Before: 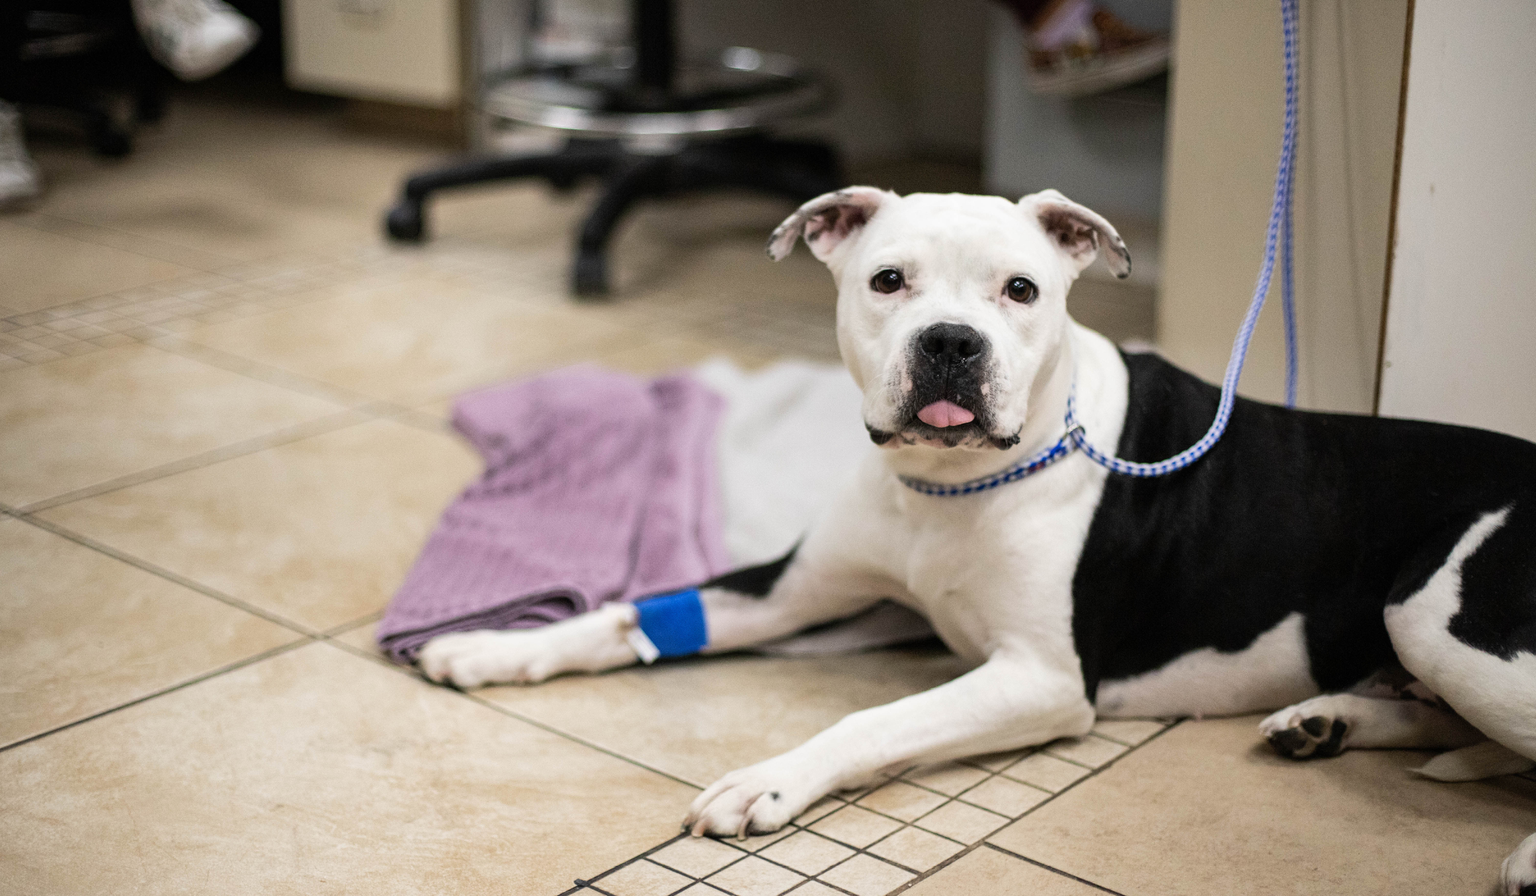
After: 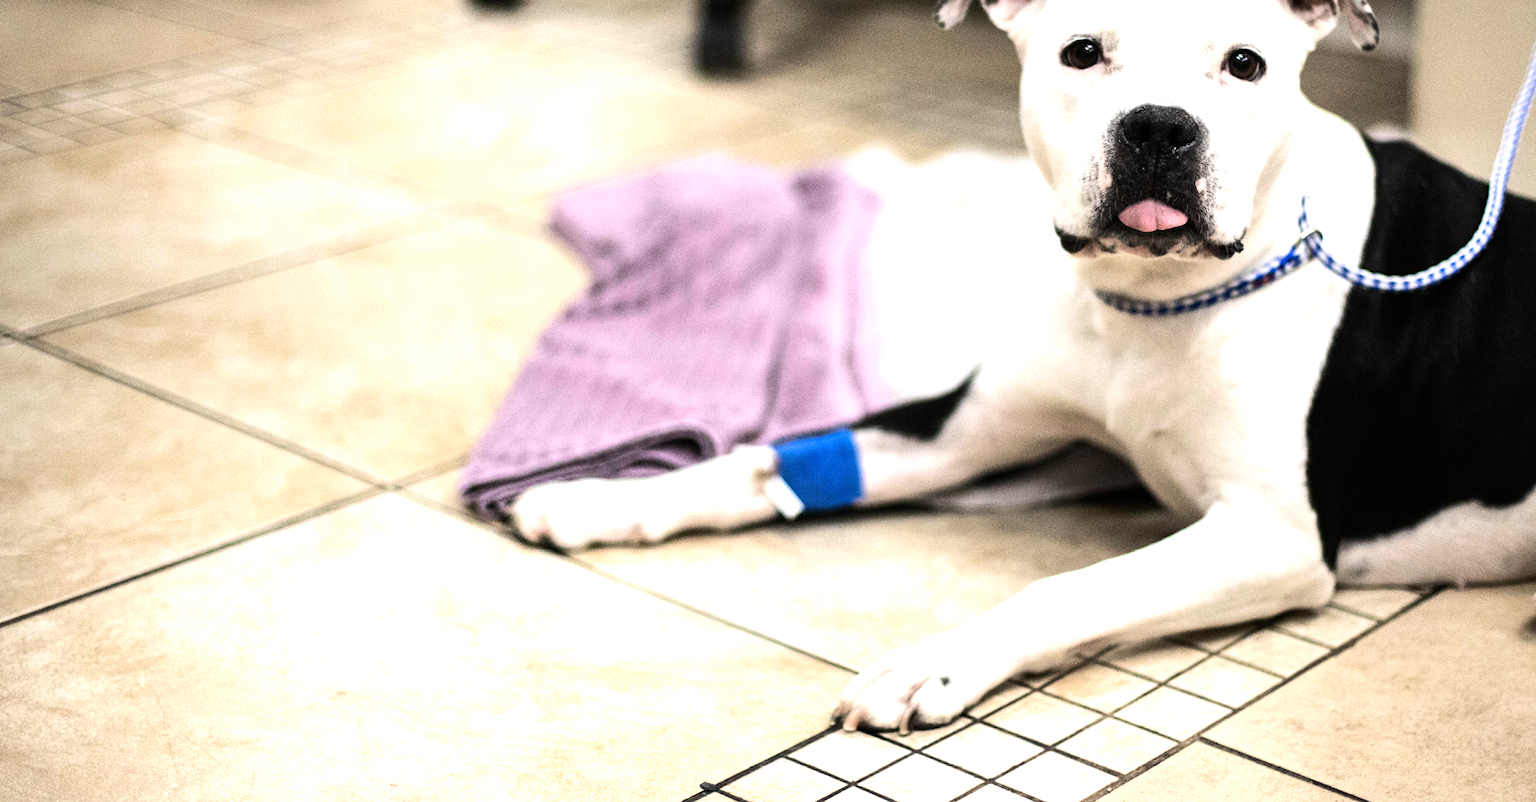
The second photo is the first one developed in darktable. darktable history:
exposure: compensate highlight preservation false
tone equalizer: -8 EV -1.08 EV, -7 EV -1.01 EV, -6 EV -0.867 EV, -5 EV -0.578 EV, -3 EV 0.578 EV, -2 EV 0.867 EV, -1 EV 1.01 EV, +0 EV 1.08 EV, edges refinement/feathering 500, mask exposure compensation -1.57 EV, preserve details no
crop: top 26.531%, right 17.959%
white balance: emerald 1
